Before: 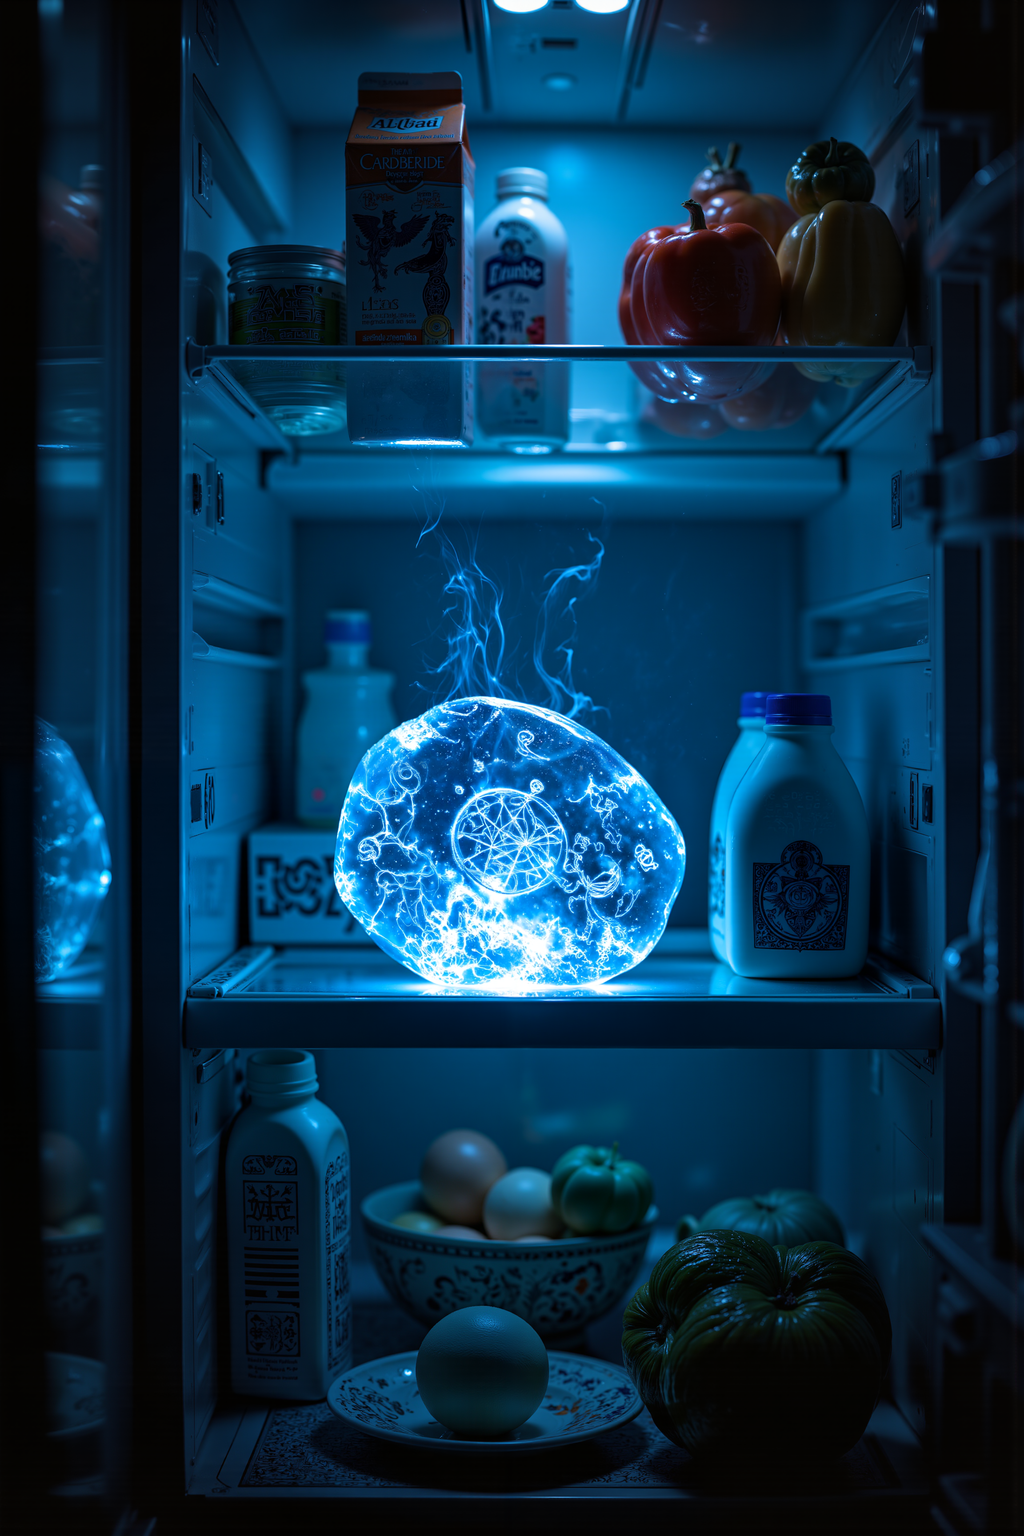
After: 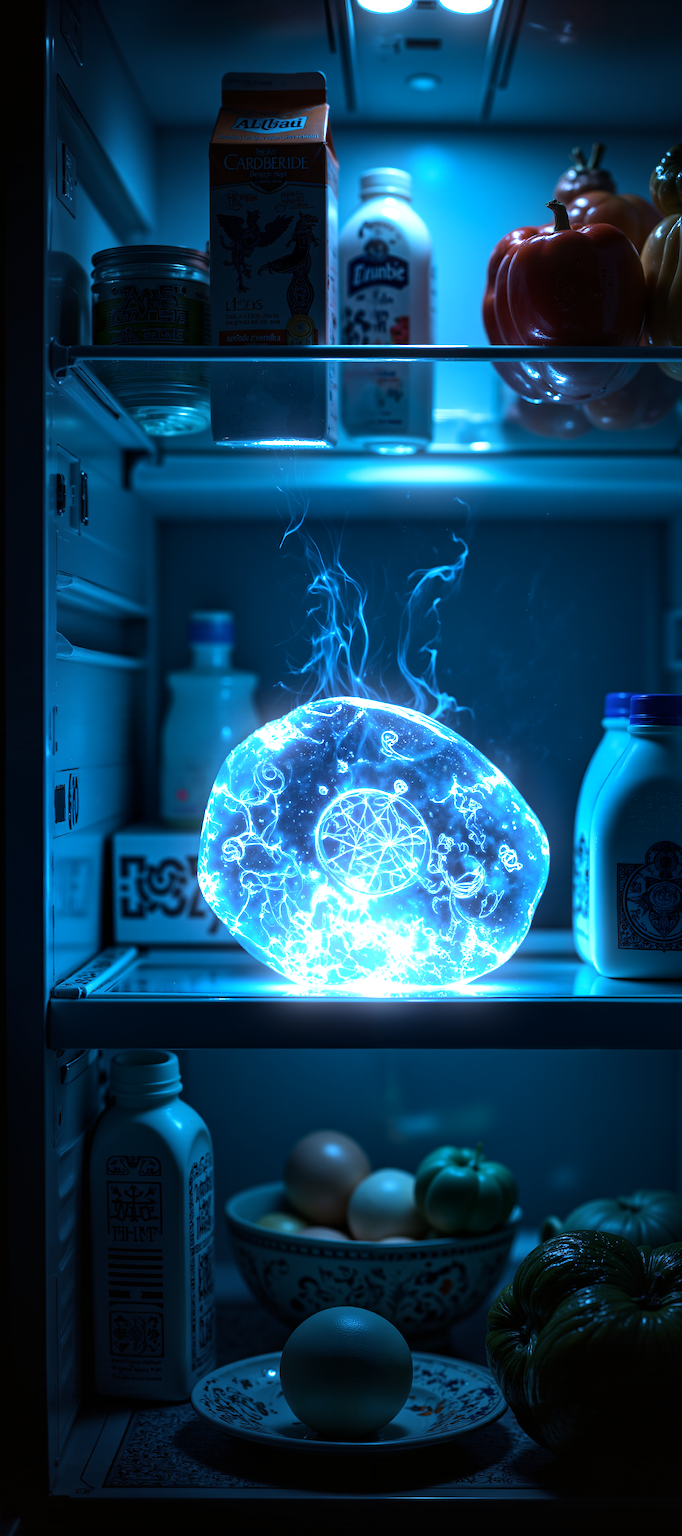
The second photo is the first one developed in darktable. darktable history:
crop and rotate: left 13.342%, right 19.991%
tone equalizer: -8 EV -0.75 EV, -7 EV -0.7 EV, -6 EV -0.6 EV, -5 EV -0.4 EV, -3 EV 0.4 EV, -2 EV 0.6 EV, -1 EV 0.7 EV, +0 EV 0.75 EV, edges refinement/feathering 500, mask exposure compensation -1.57 EV, preserve details no
bloom: size 9%, threshold 100%, strength 7%
